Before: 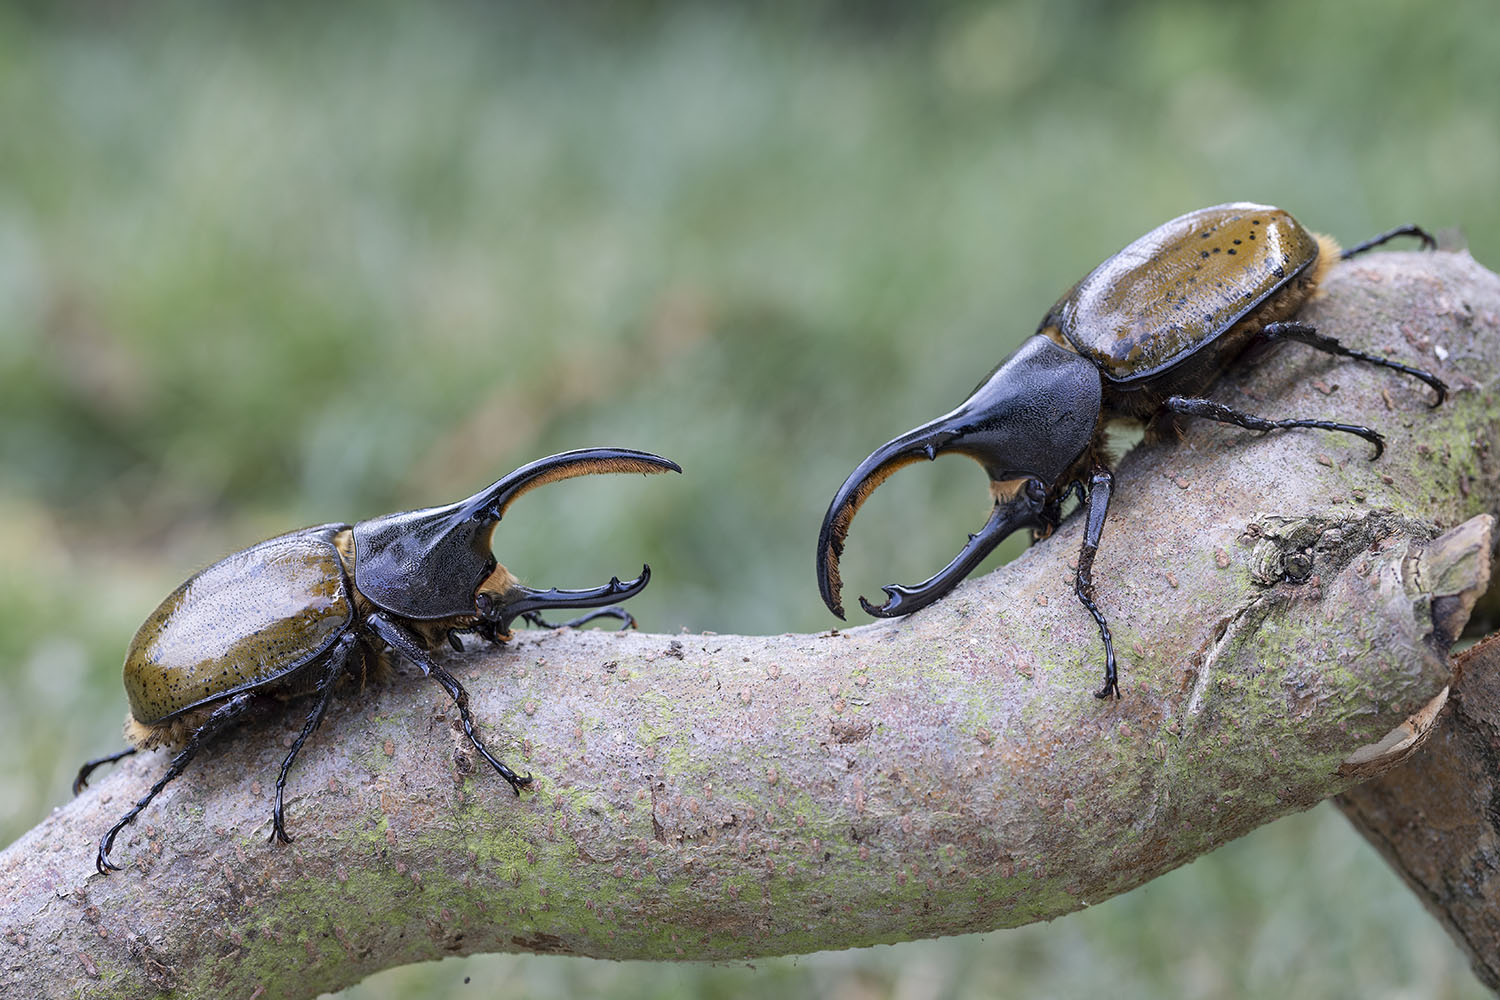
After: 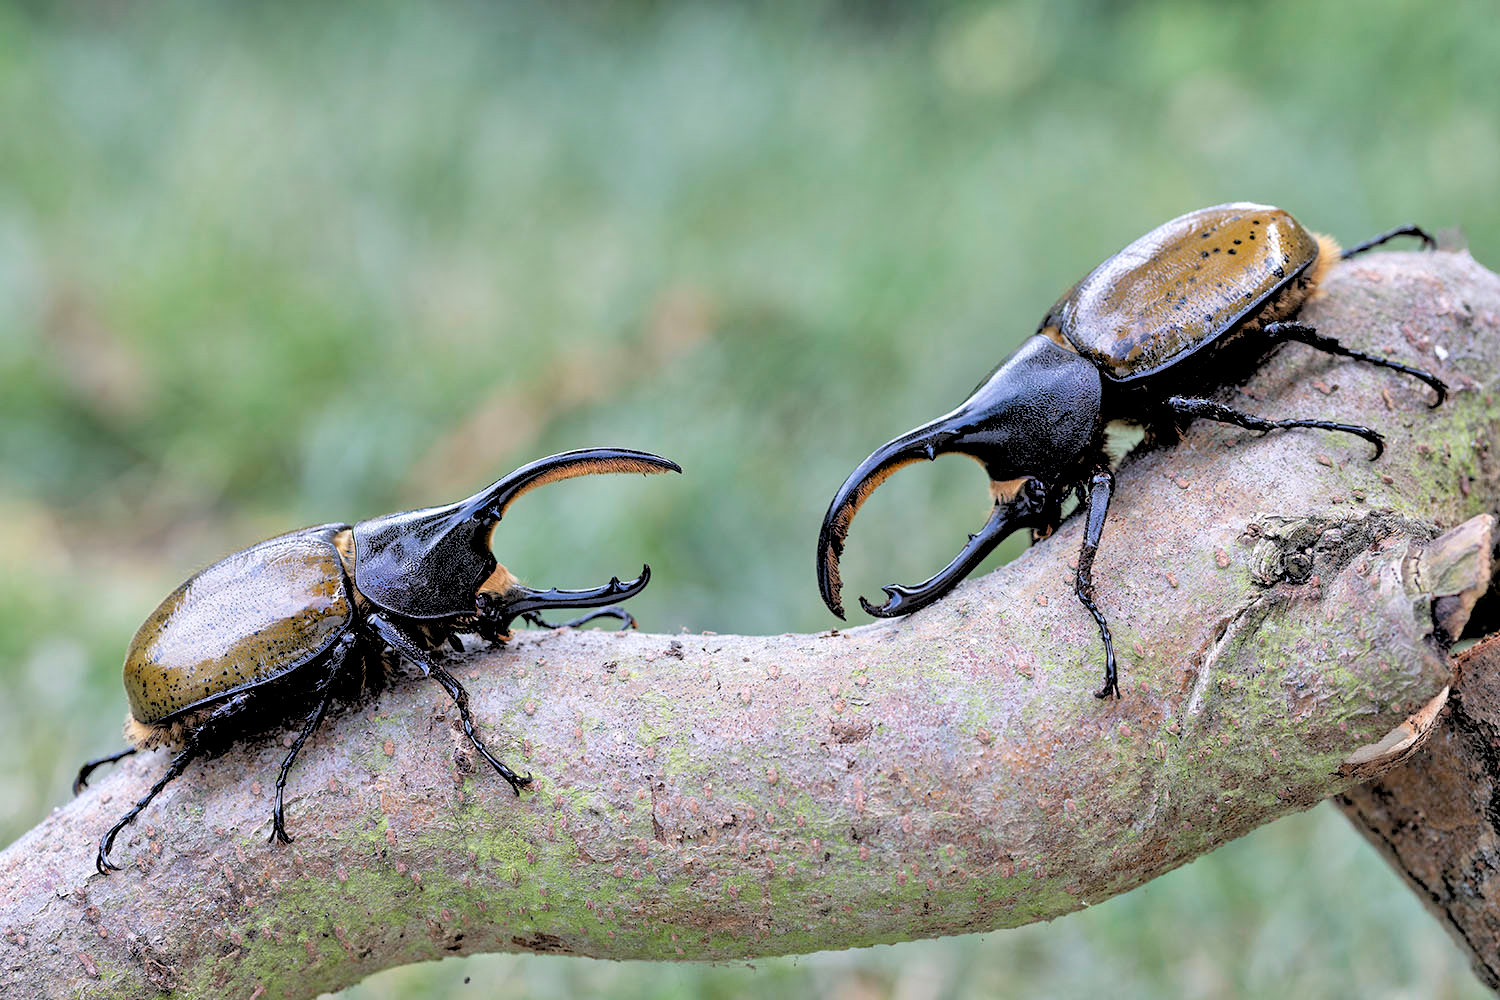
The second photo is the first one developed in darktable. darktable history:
tone equalizer: -8 EV 0.001 EV, -7 EV -0.004 EV, -6 EV 0.009 EV, -5 EV 0.032 EV, -4 EV 0.276 EV, -3 EV 0.644 EV, -2 EV 0.584 EV, -1 EV 0.187 EV, +0 EV 0.024 EV
rgb levels: levels [[0.029, 0.461, 0.922], [0, 0.5, 1], [0, 0.5, 1]]
